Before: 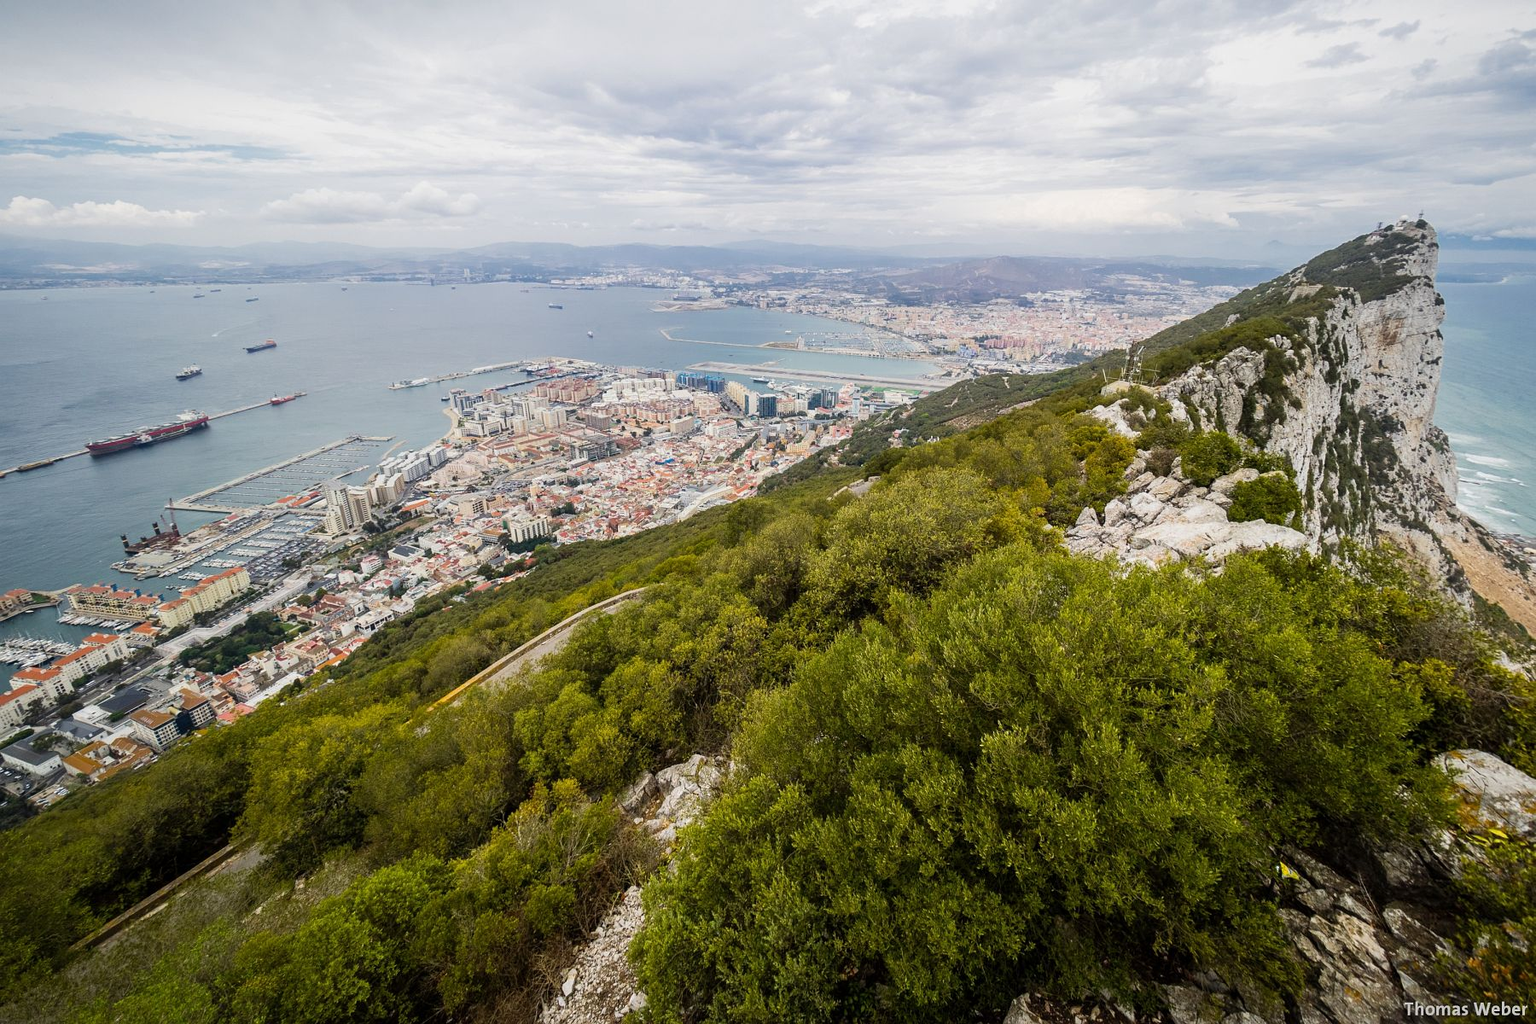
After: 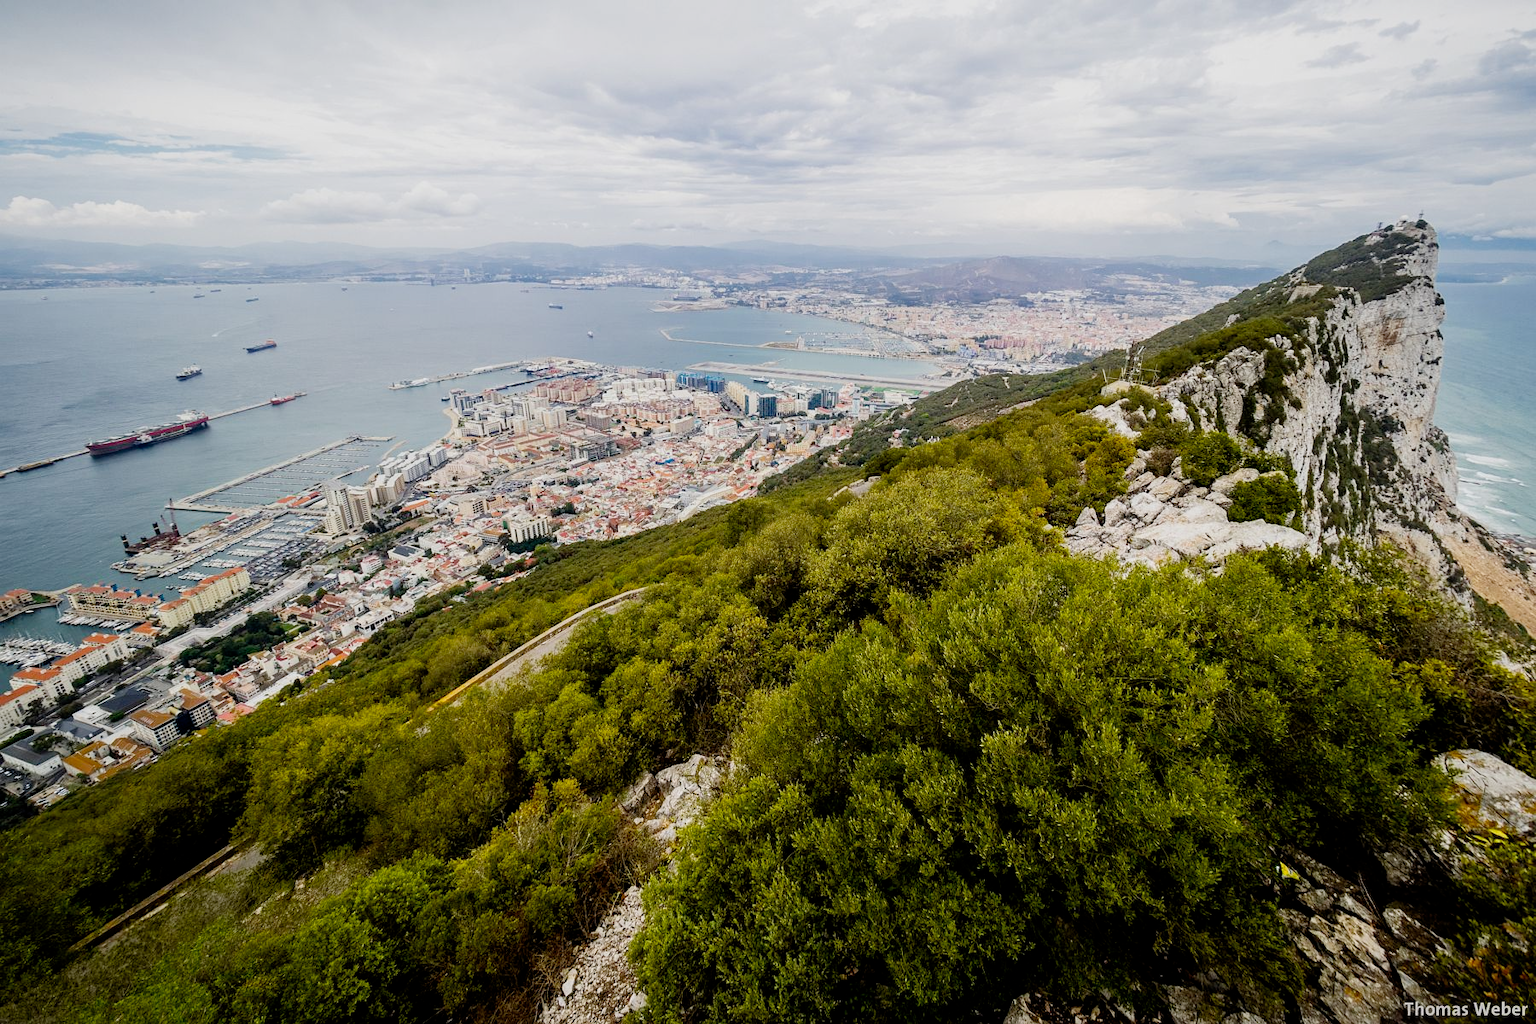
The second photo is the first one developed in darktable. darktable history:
filmic rgb: black relative exposure -11.9 EV, white relative exposure 5.42 EV, hardness 4.48, latitude 49.21%, contrast 1.143, add noise in highlights 0, preserve chrominance no, color science v3 (2019), use custom middle-gray values true, iterations of high-quality reconstruction 10, contrast in highlights soft
